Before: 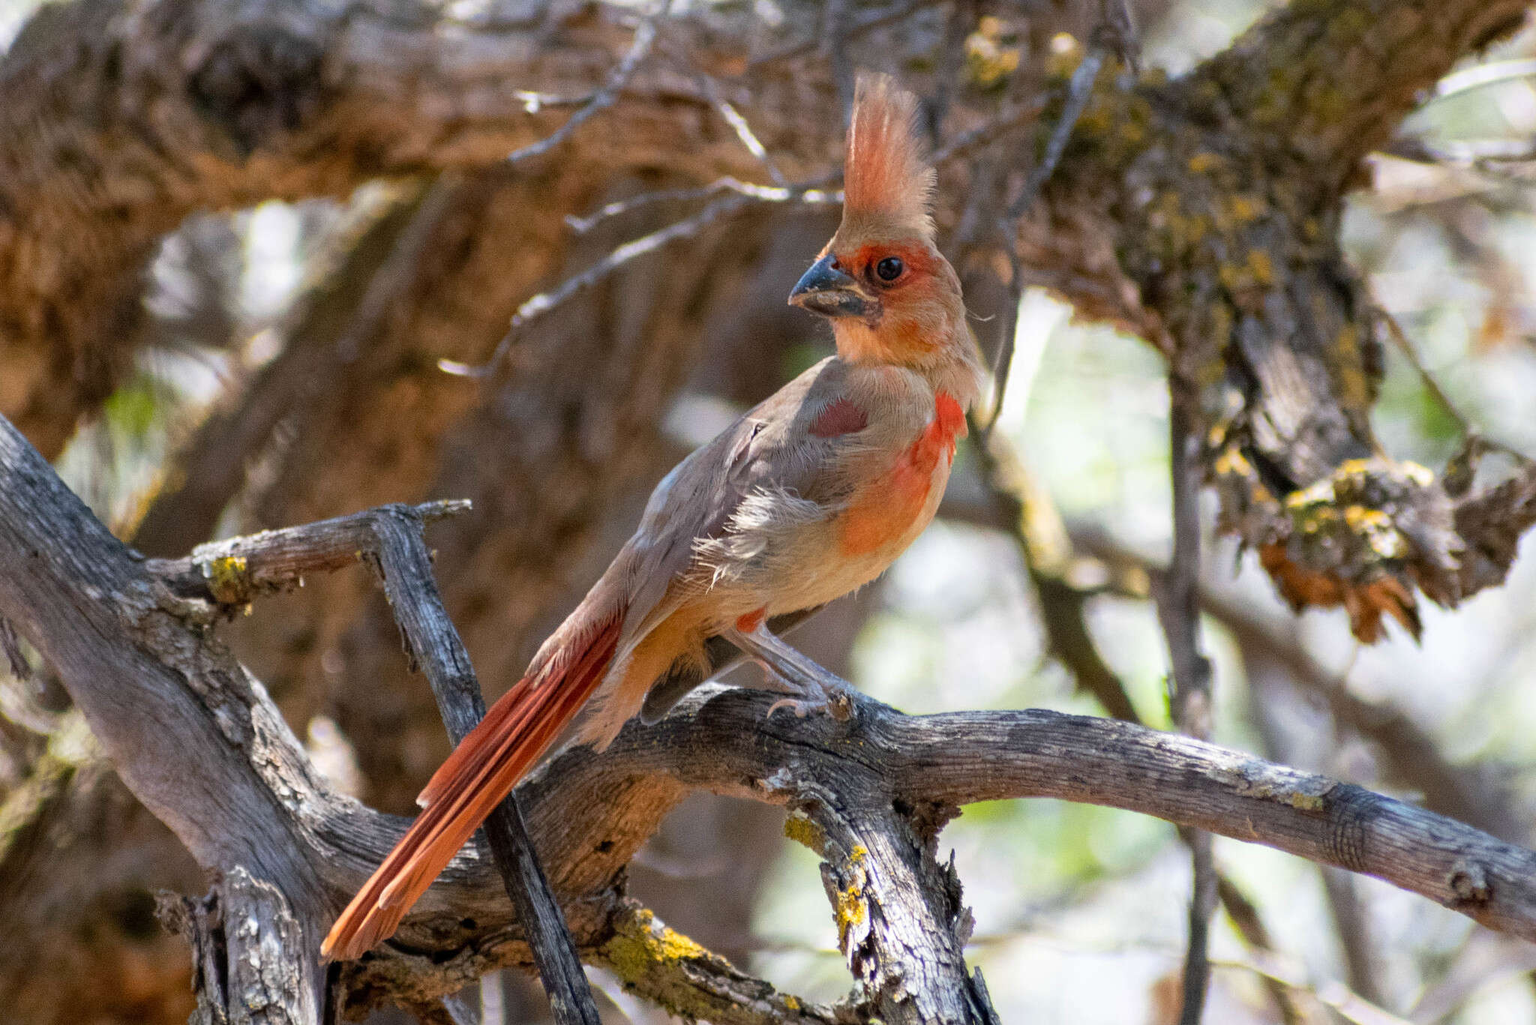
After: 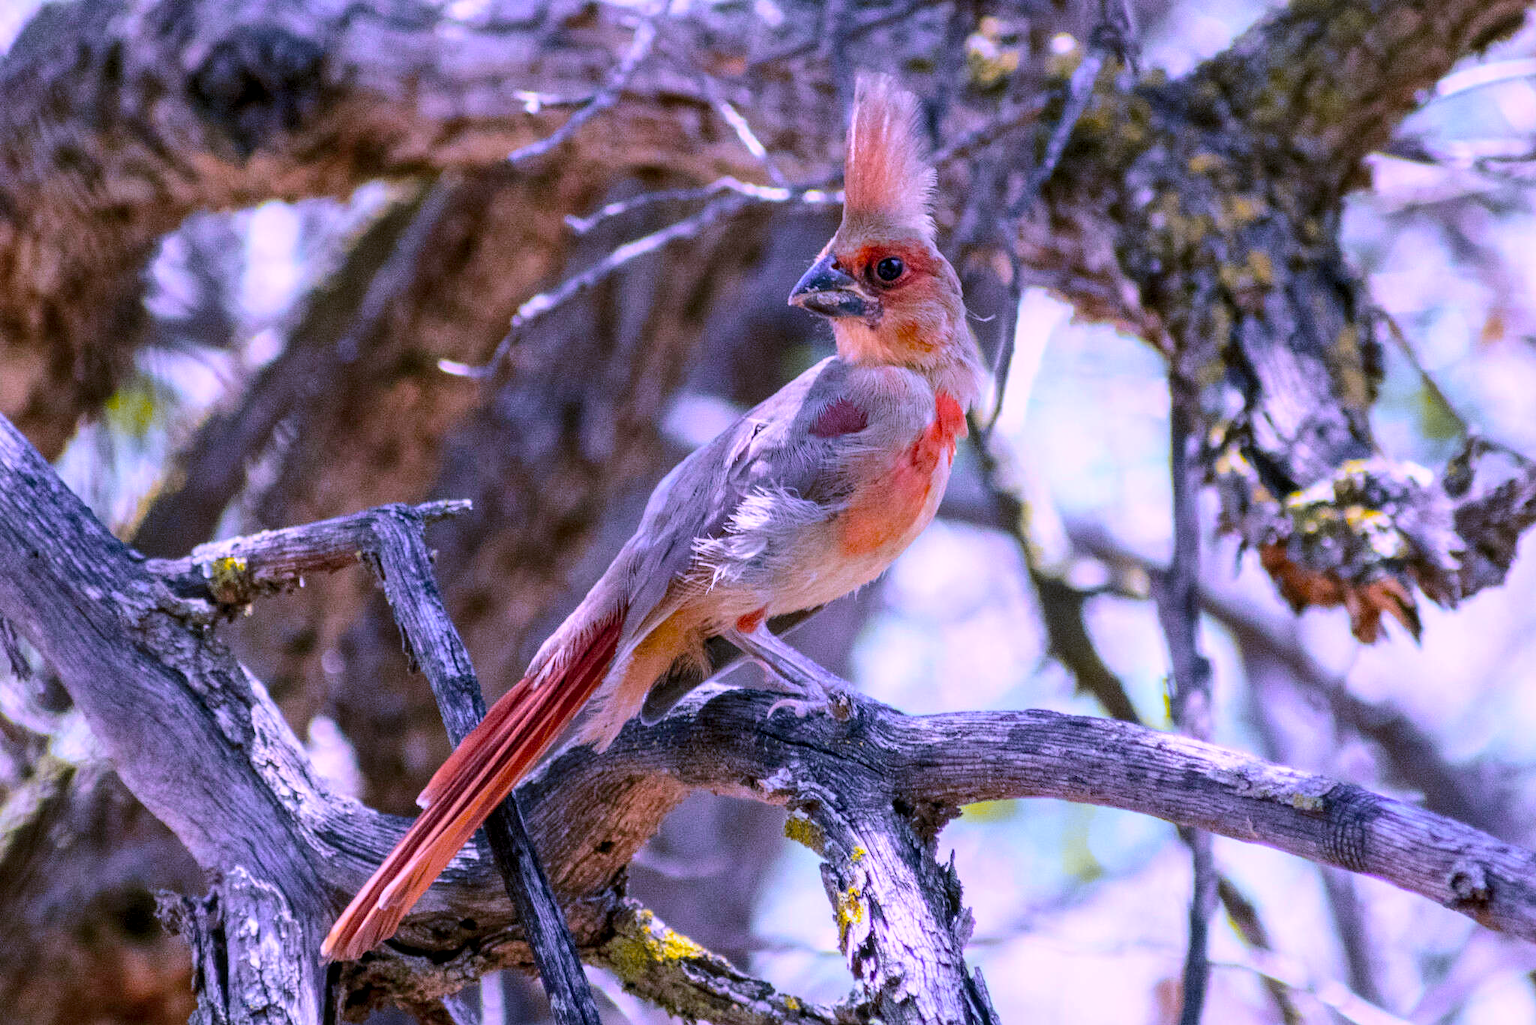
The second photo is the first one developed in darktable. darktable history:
tone curve: curves: ch0 [(0, 0) (0.23, 0.205) (0.486, 0.52) (0.822, 0.825) (0.994, 0.955)]; ch1 [(0, 0) (0.226, 0.261) (0.379, 0.442) (0.469, 0.472) (0.495, 0.495) (0.514, 0.504) (0.561, 0.568) (0.59, 0.612) (1, 1)]; ch2 [(0, 0) (0.269, 0.299) (0.459, 0.441) (0.498, 0.499) (0.523, 0.52) (0.586, 0.569) (0.635, 0.617) (0.659, 0.681) (0.718, 0.764) (1, 1)], color space Lab, independent channels, preserve colors none
white balance: red 0.98, blue 1.61
local contrast: on, module defaults
